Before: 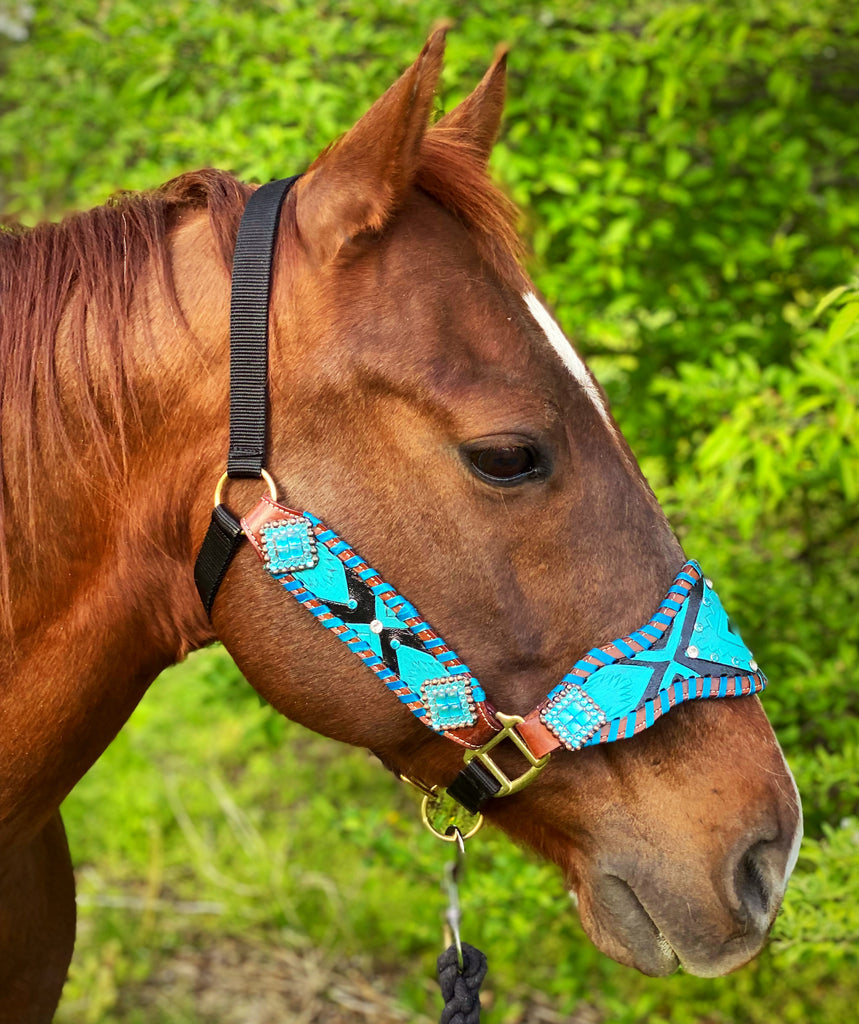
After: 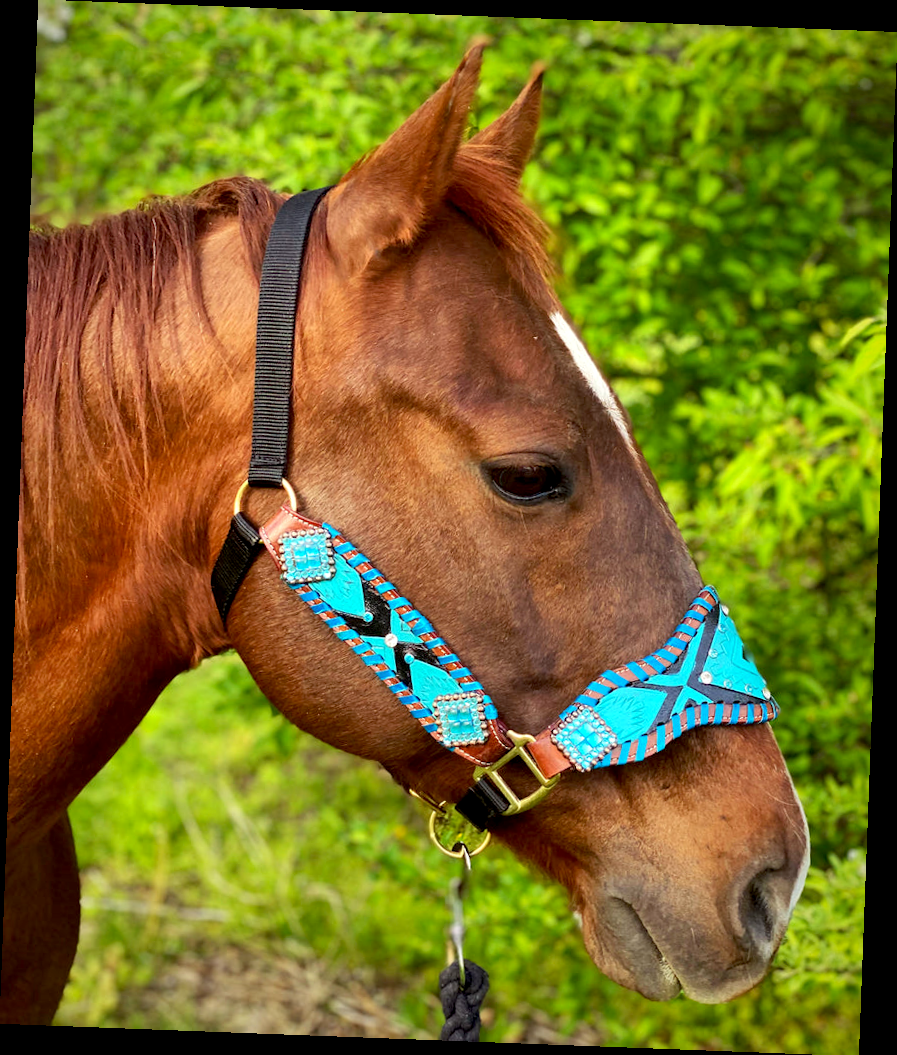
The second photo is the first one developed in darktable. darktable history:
exposure: black level correction 0.007, exposure 0.093 EV, compensate highlight preservation false
rotate and perspective: rotation 2.17°, automatic cropping off
